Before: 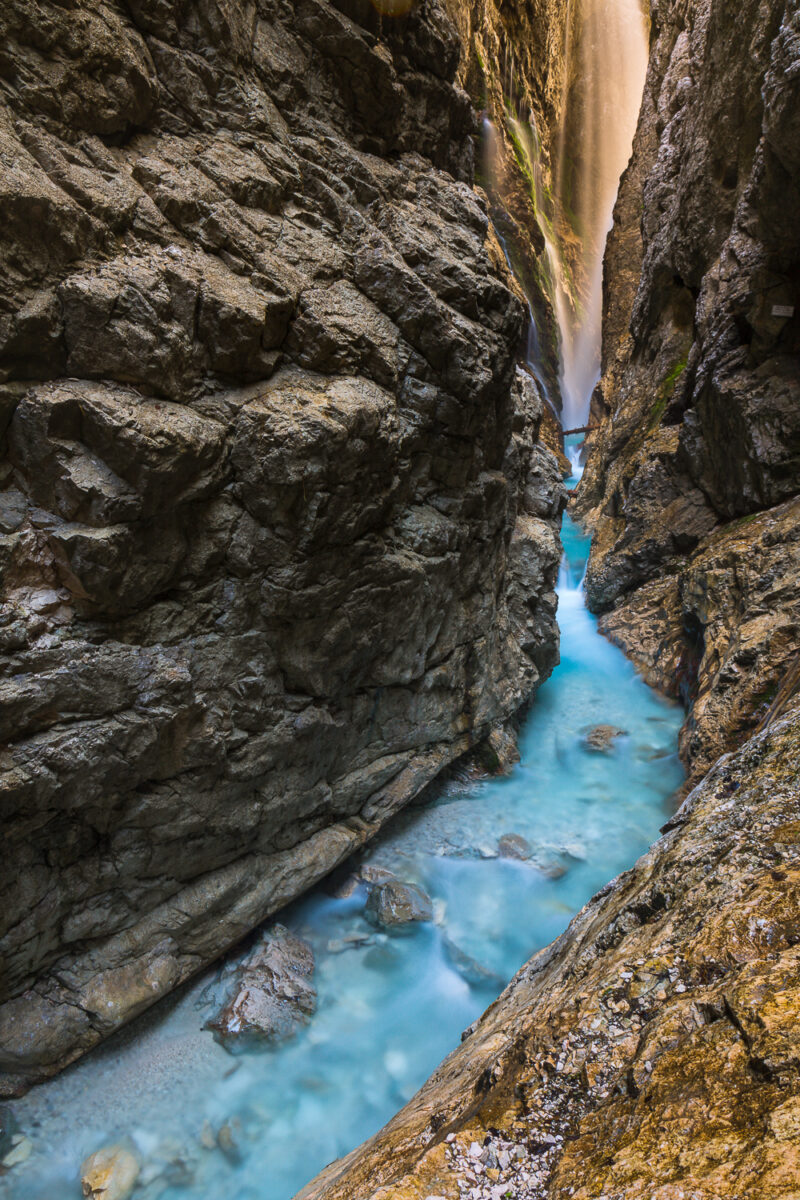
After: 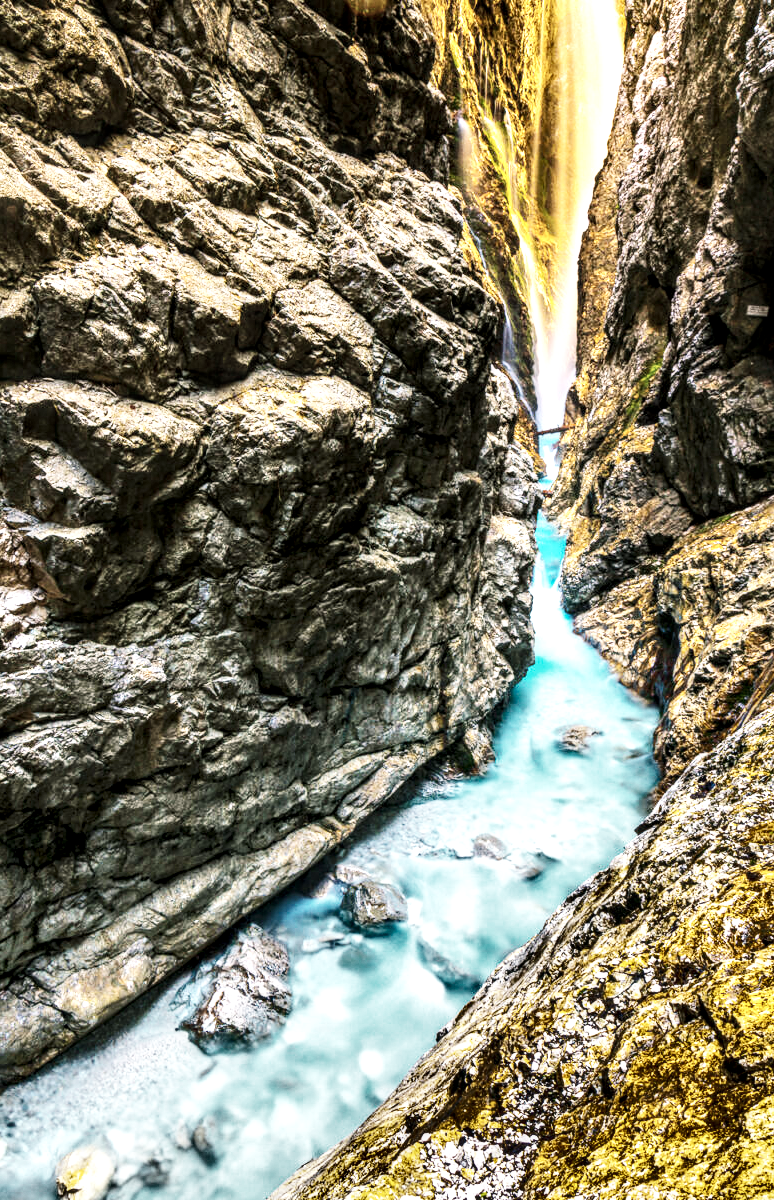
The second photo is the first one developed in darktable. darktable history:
base curve: curves: ch0 [(0, 0) (0.007, 0.004) (0.027, 0.03) (0.046, 0.07) (0.207, 0.54) (0.442, 0.872) (0.673, 0.972) (1, 1)], preserve colors none
color balance rgb: shadows lift › luminance -7.704%, shadows lift › chroma 2.09%, shadows lift › hue 166.19°, highlights gain › chroma 3.306%, highlights gain › hue 55.35°, linear chroma grading › shadows -29.447%, linear chroma grading › global chroma 34.975%, perceptual saturation grading › global saturation 17.54%
local contrast: detail 150%
exposure: black level correction 0, exposure 0.698 EV, compensate highlight preservation false
crop and rotate: left 3.235%
shadows and highlights: shadows 24.68, highlights -77.45, highlights color adjustment 0.122%, soften with gaussian
contrast brightness saturation: contrast 0.103, saturation -0.373
